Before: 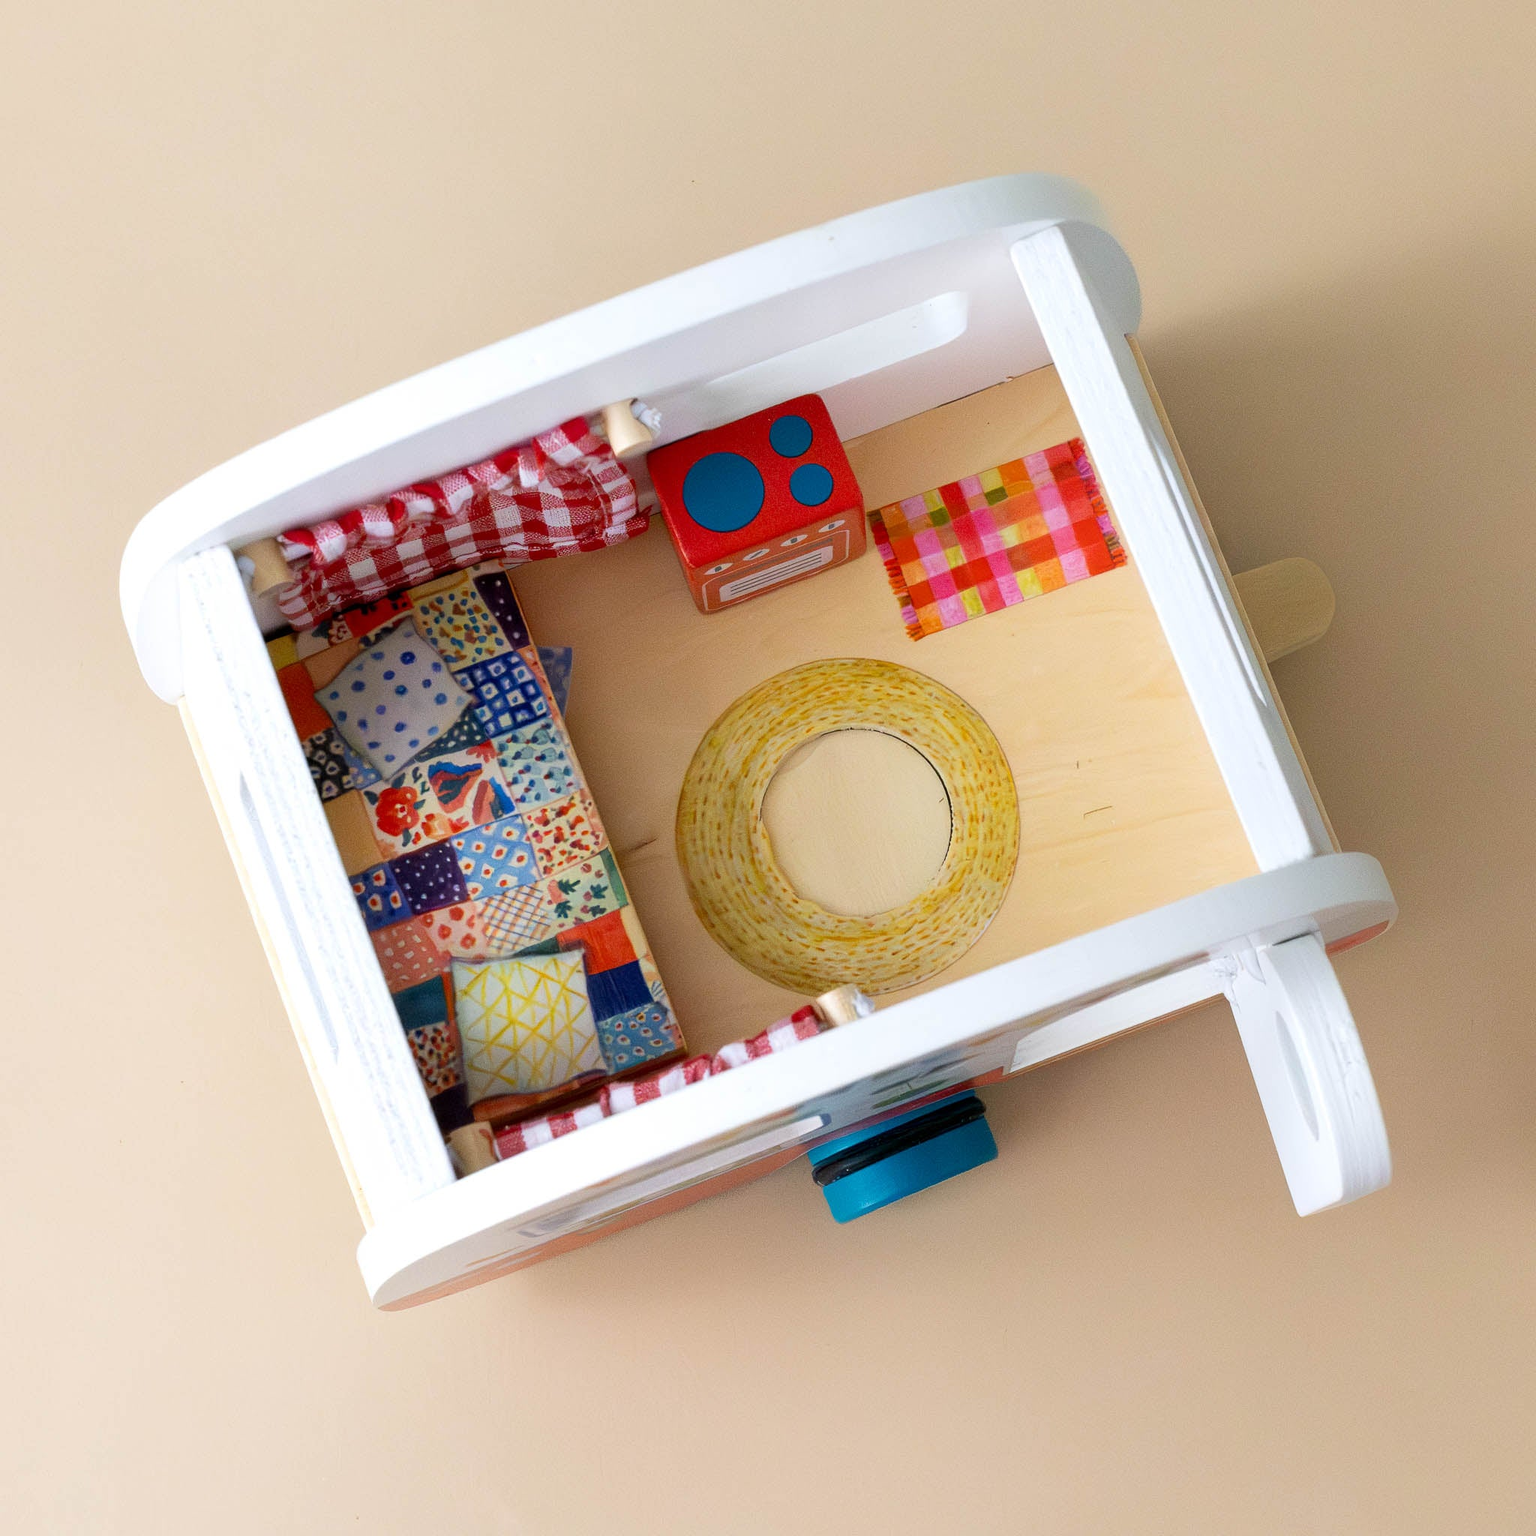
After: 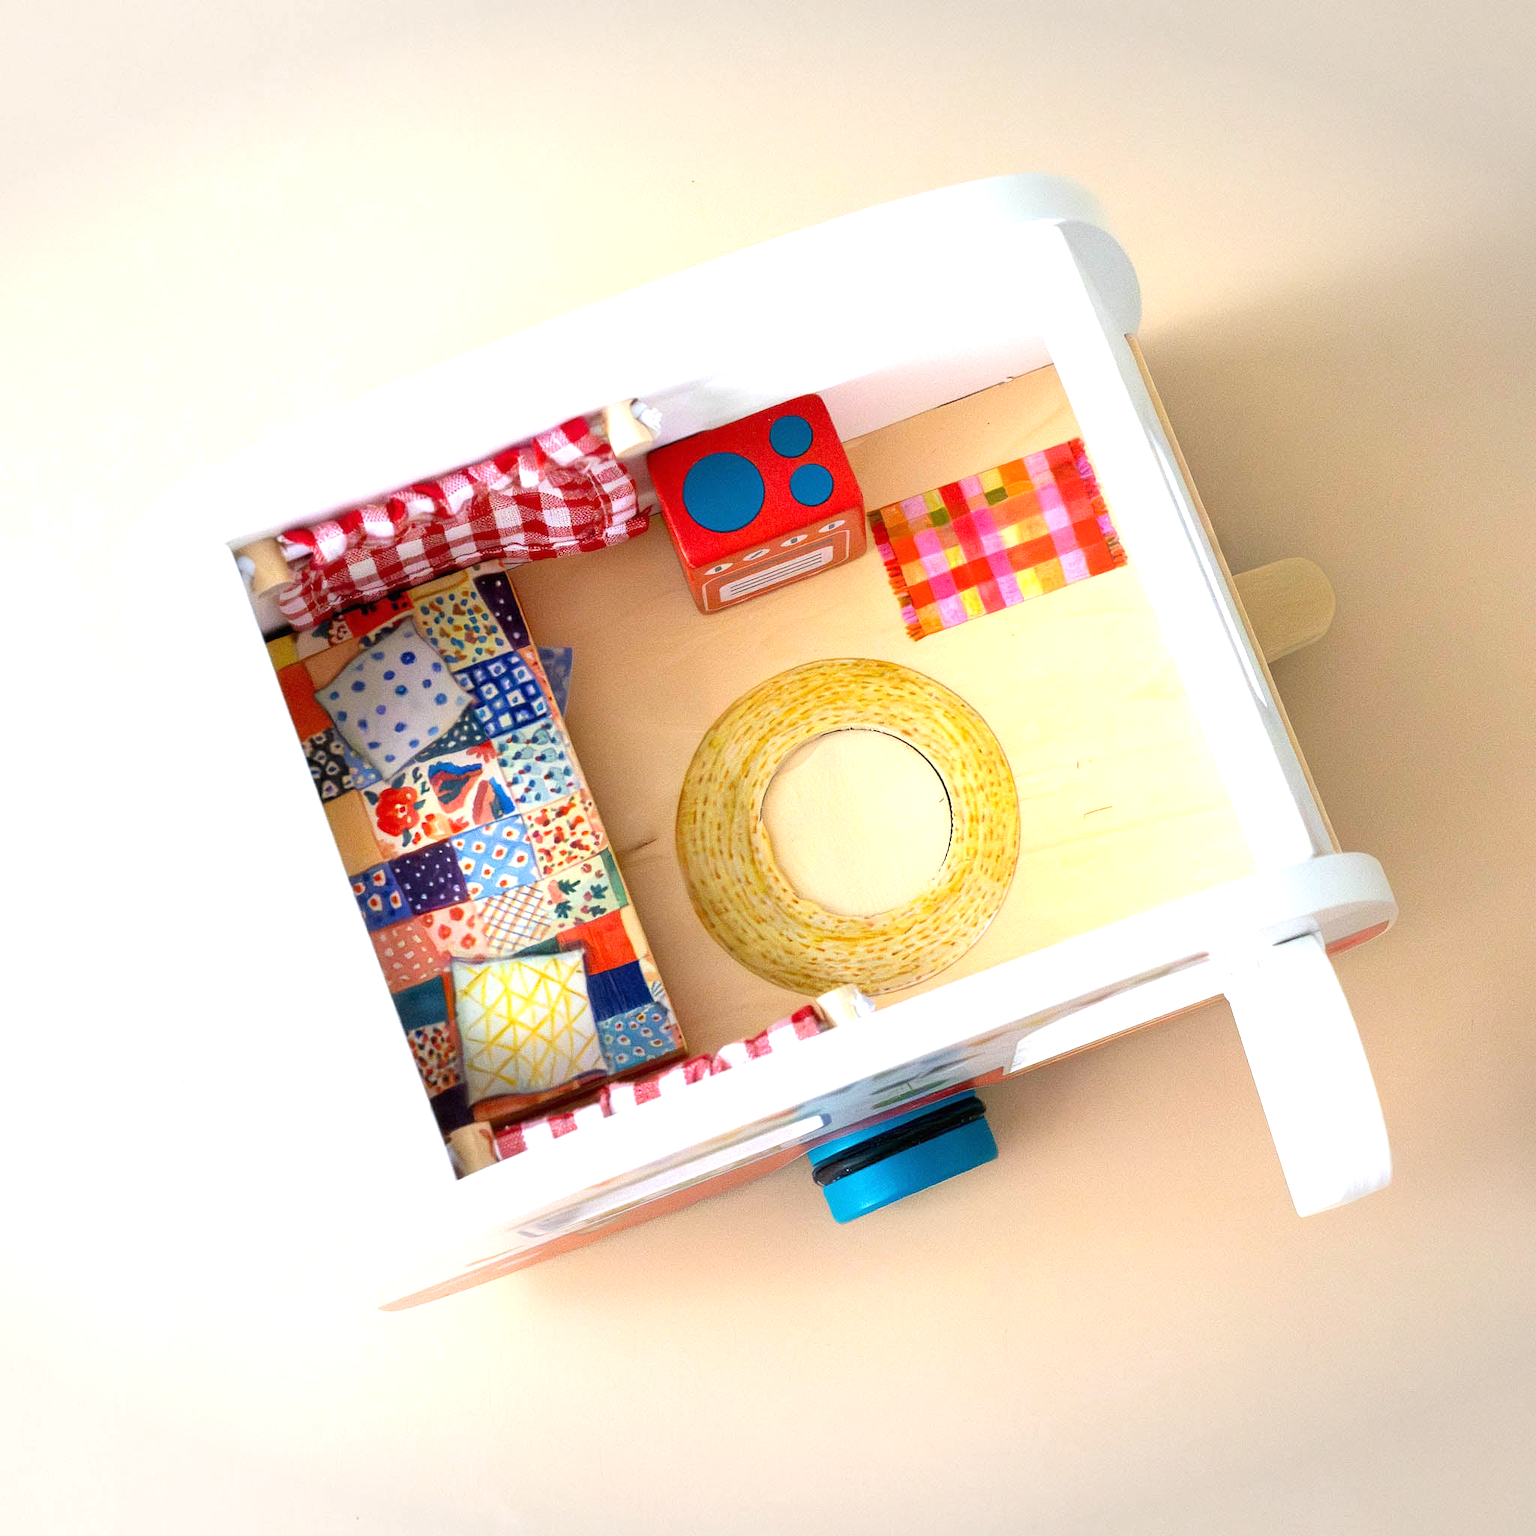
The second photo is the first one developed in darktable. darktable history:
vignetting: fall-off start 100.25%, brightness -0.281, width/height ratio 1.324
exposure: black level correction 0, exposure 0.891 EV, compensate exposure bias true, compensate highlight preservation false
